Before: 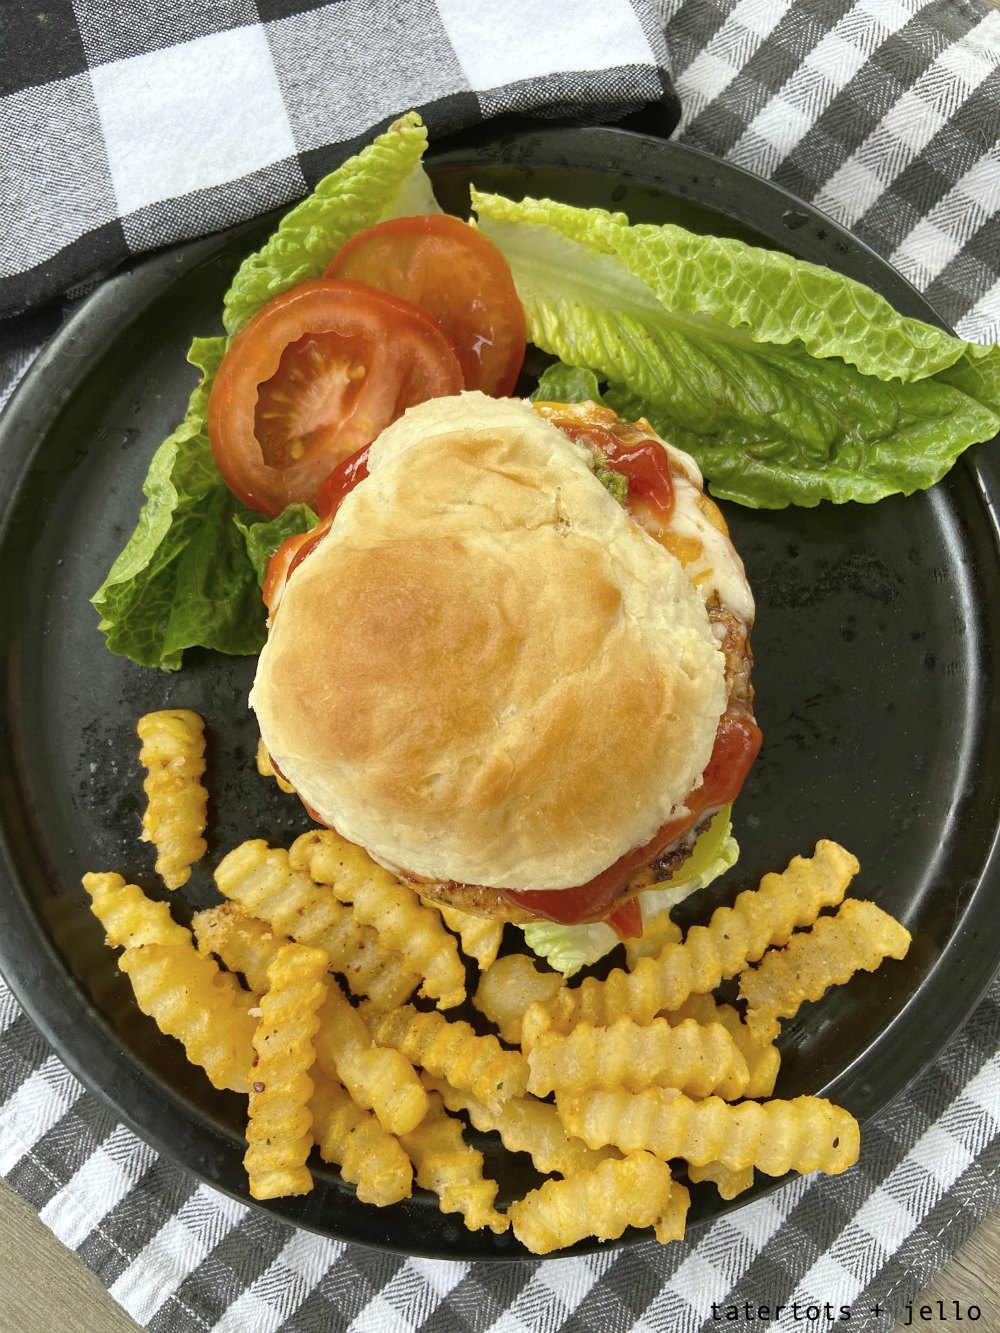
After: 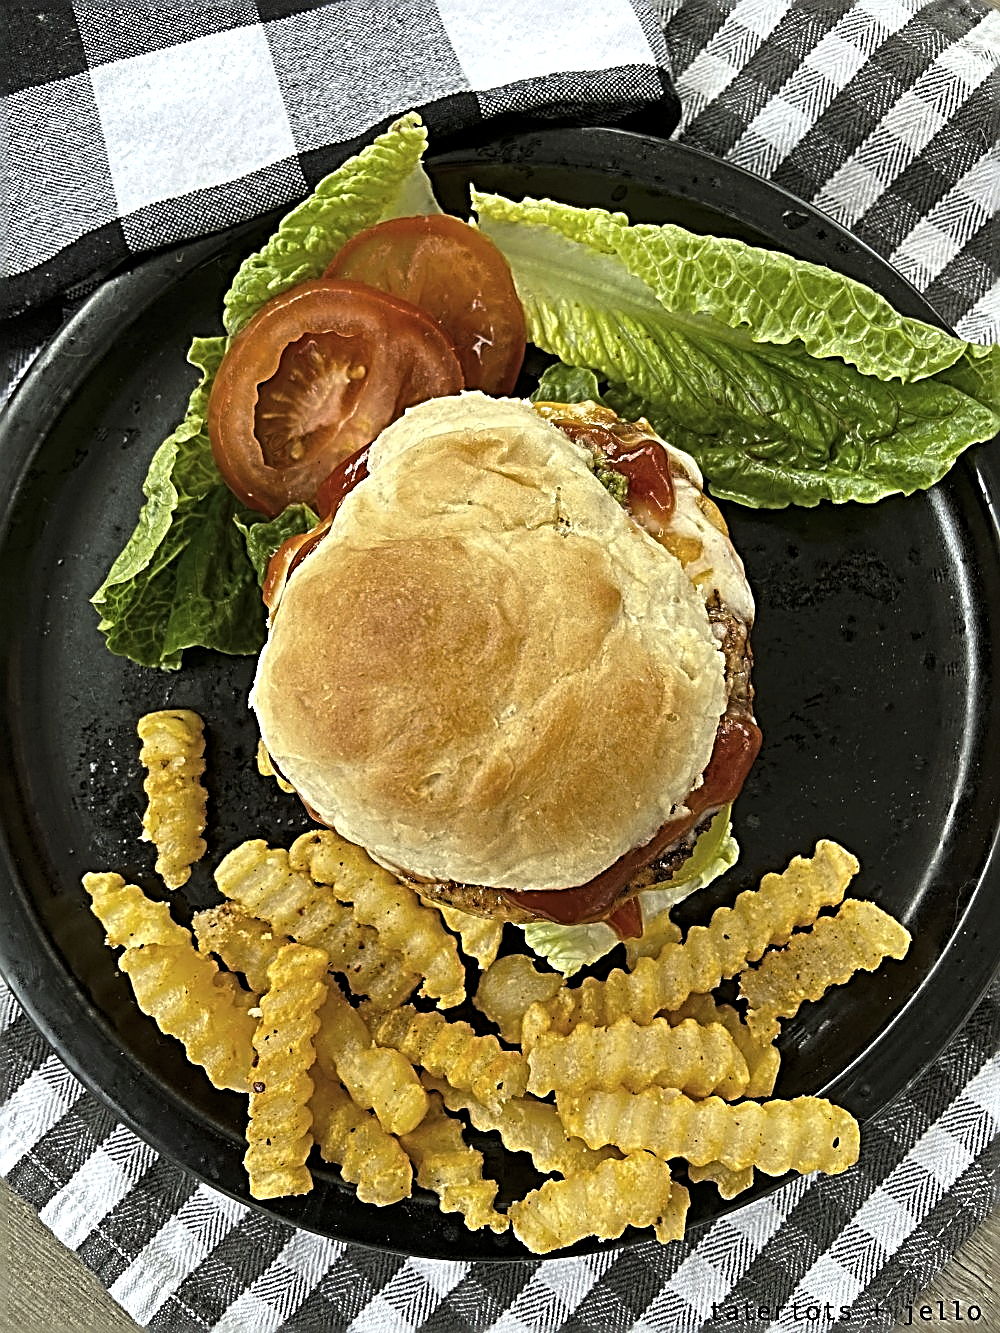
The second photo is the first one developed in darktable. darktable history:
levels: levels [0.029, 0.545, 0.971]
sharpen: radius 3.147, amount 1.727
